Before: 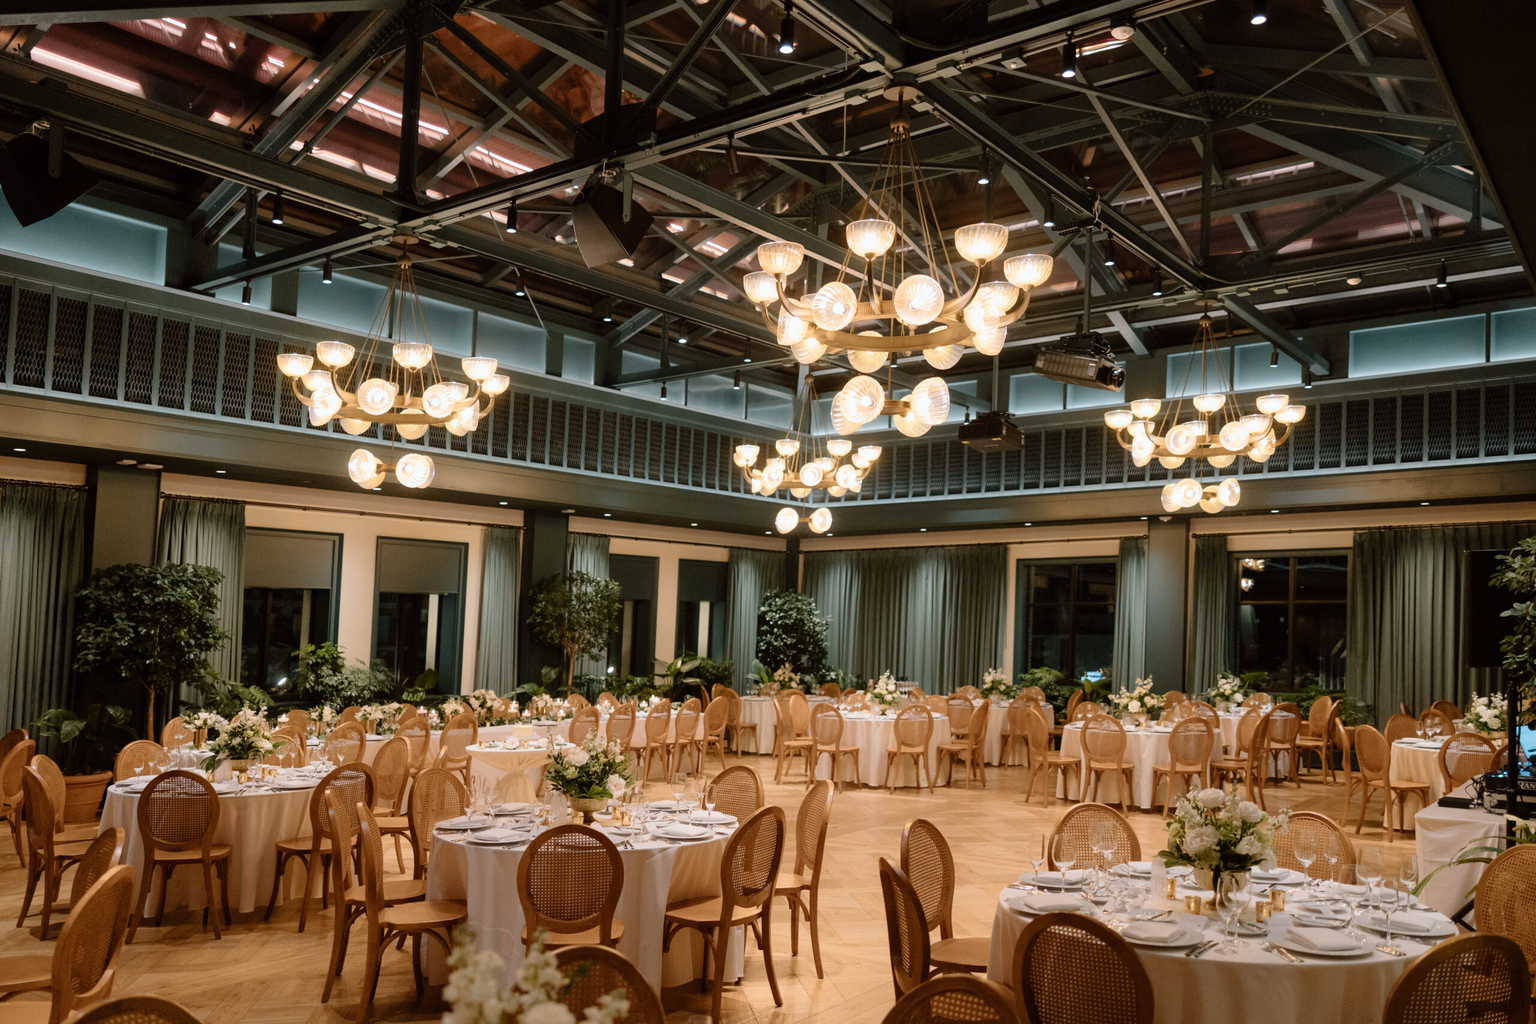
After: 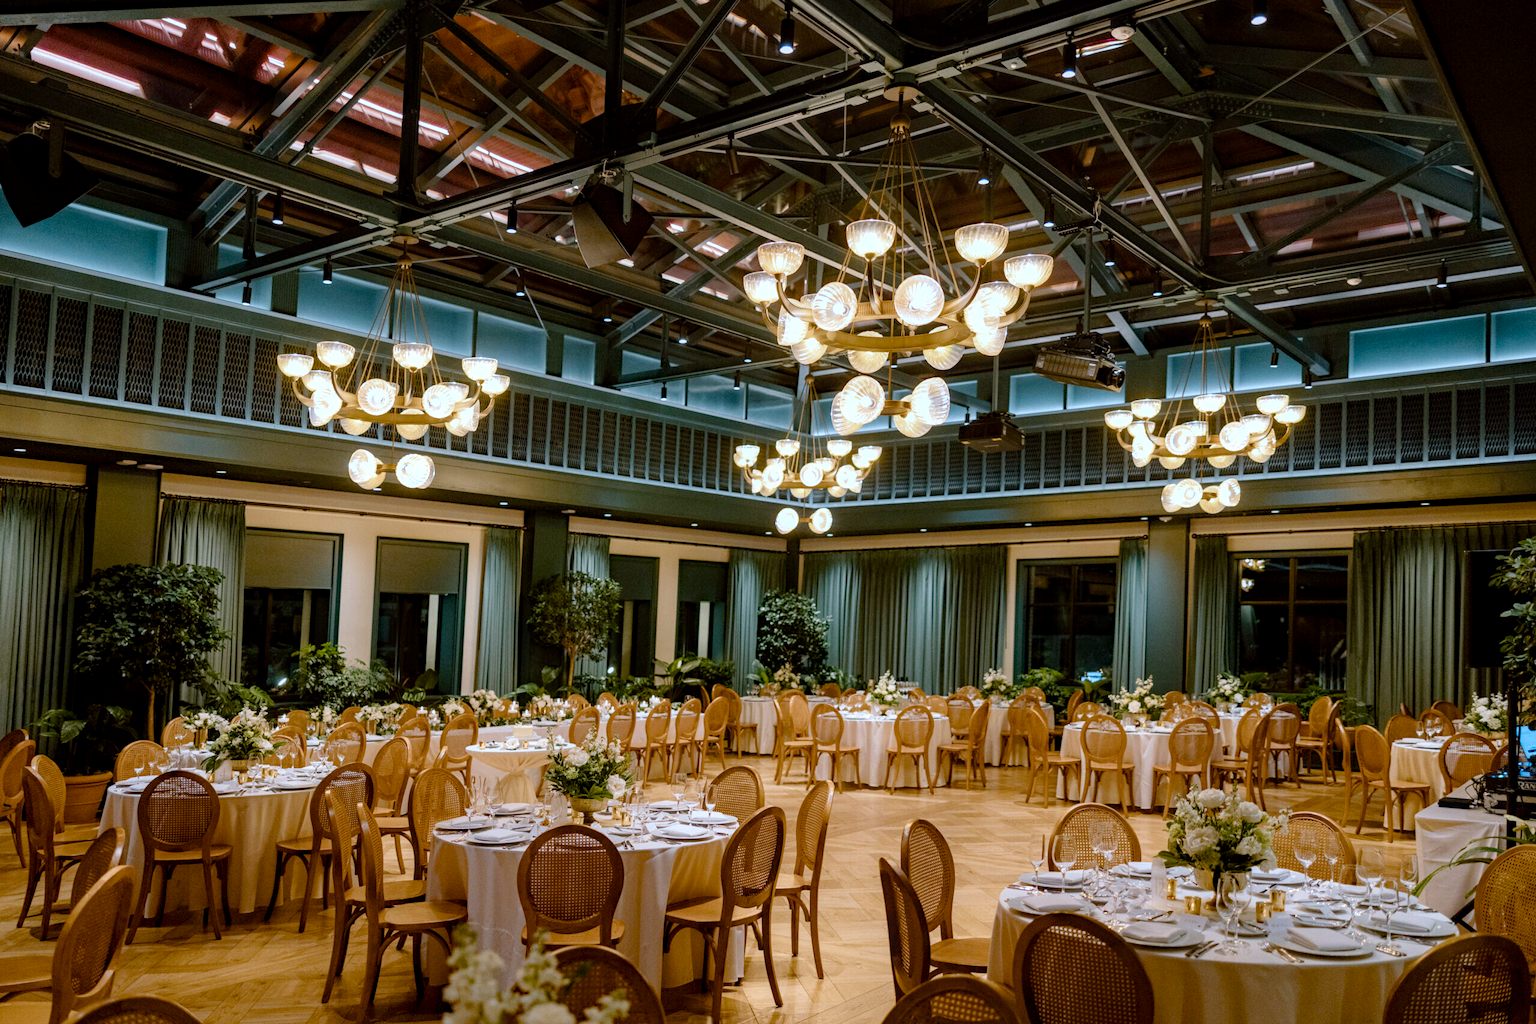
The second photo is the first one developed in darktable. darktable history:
local contrast: on, module defaults
haze removal: strength 0.29, distance 0.25, compatibility mode true, adaptive false
white balance: red 0.924, blue 1.095
color balance rgb: perceptual saturation grading › global saturation 20%, perceptual saturation grading › highlights -25%, perceptual saturation grading › shadows 50%
